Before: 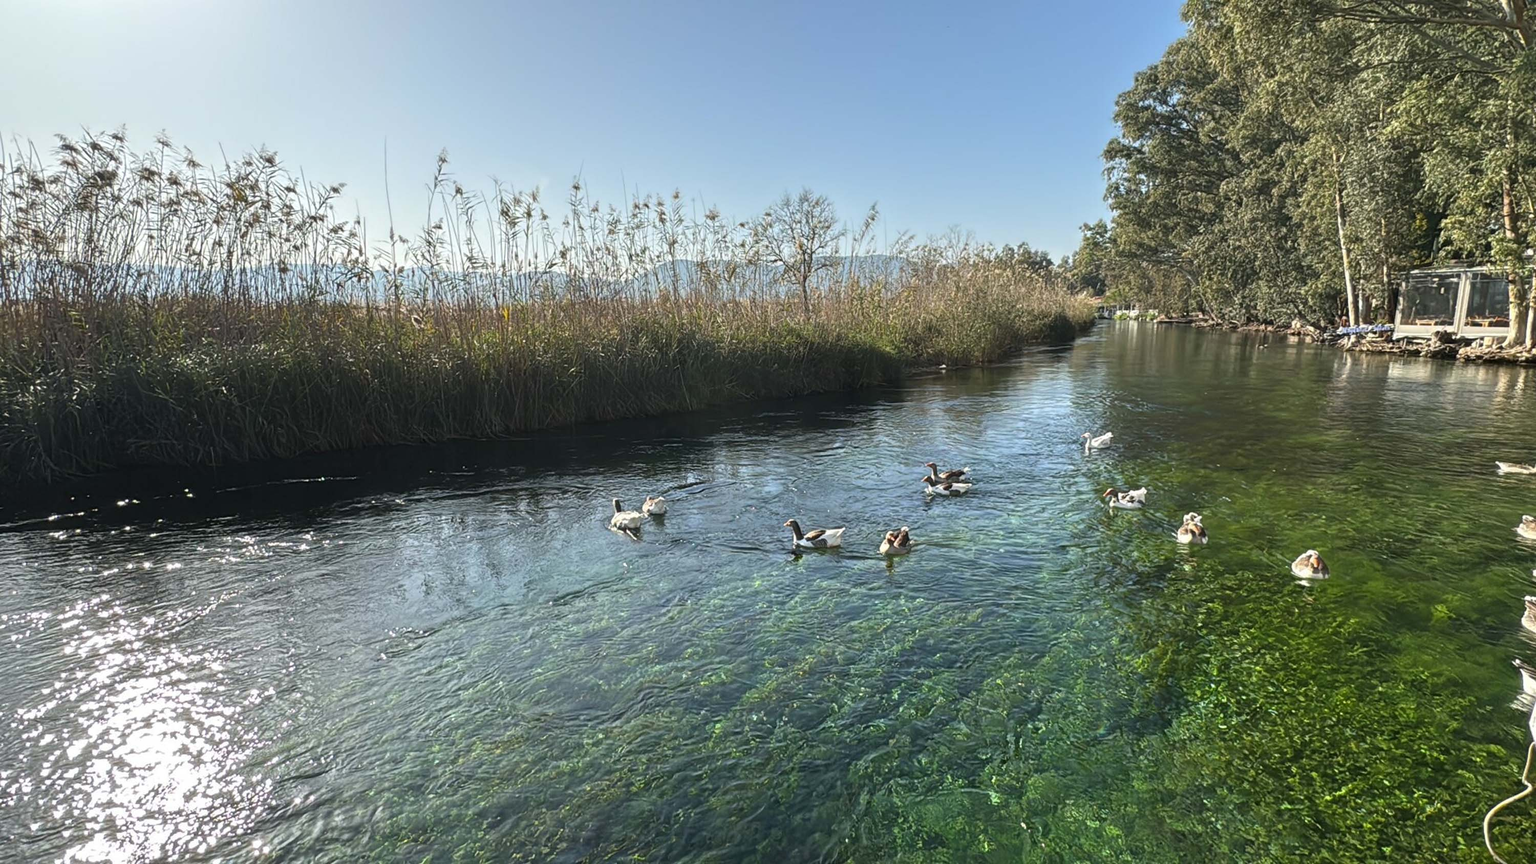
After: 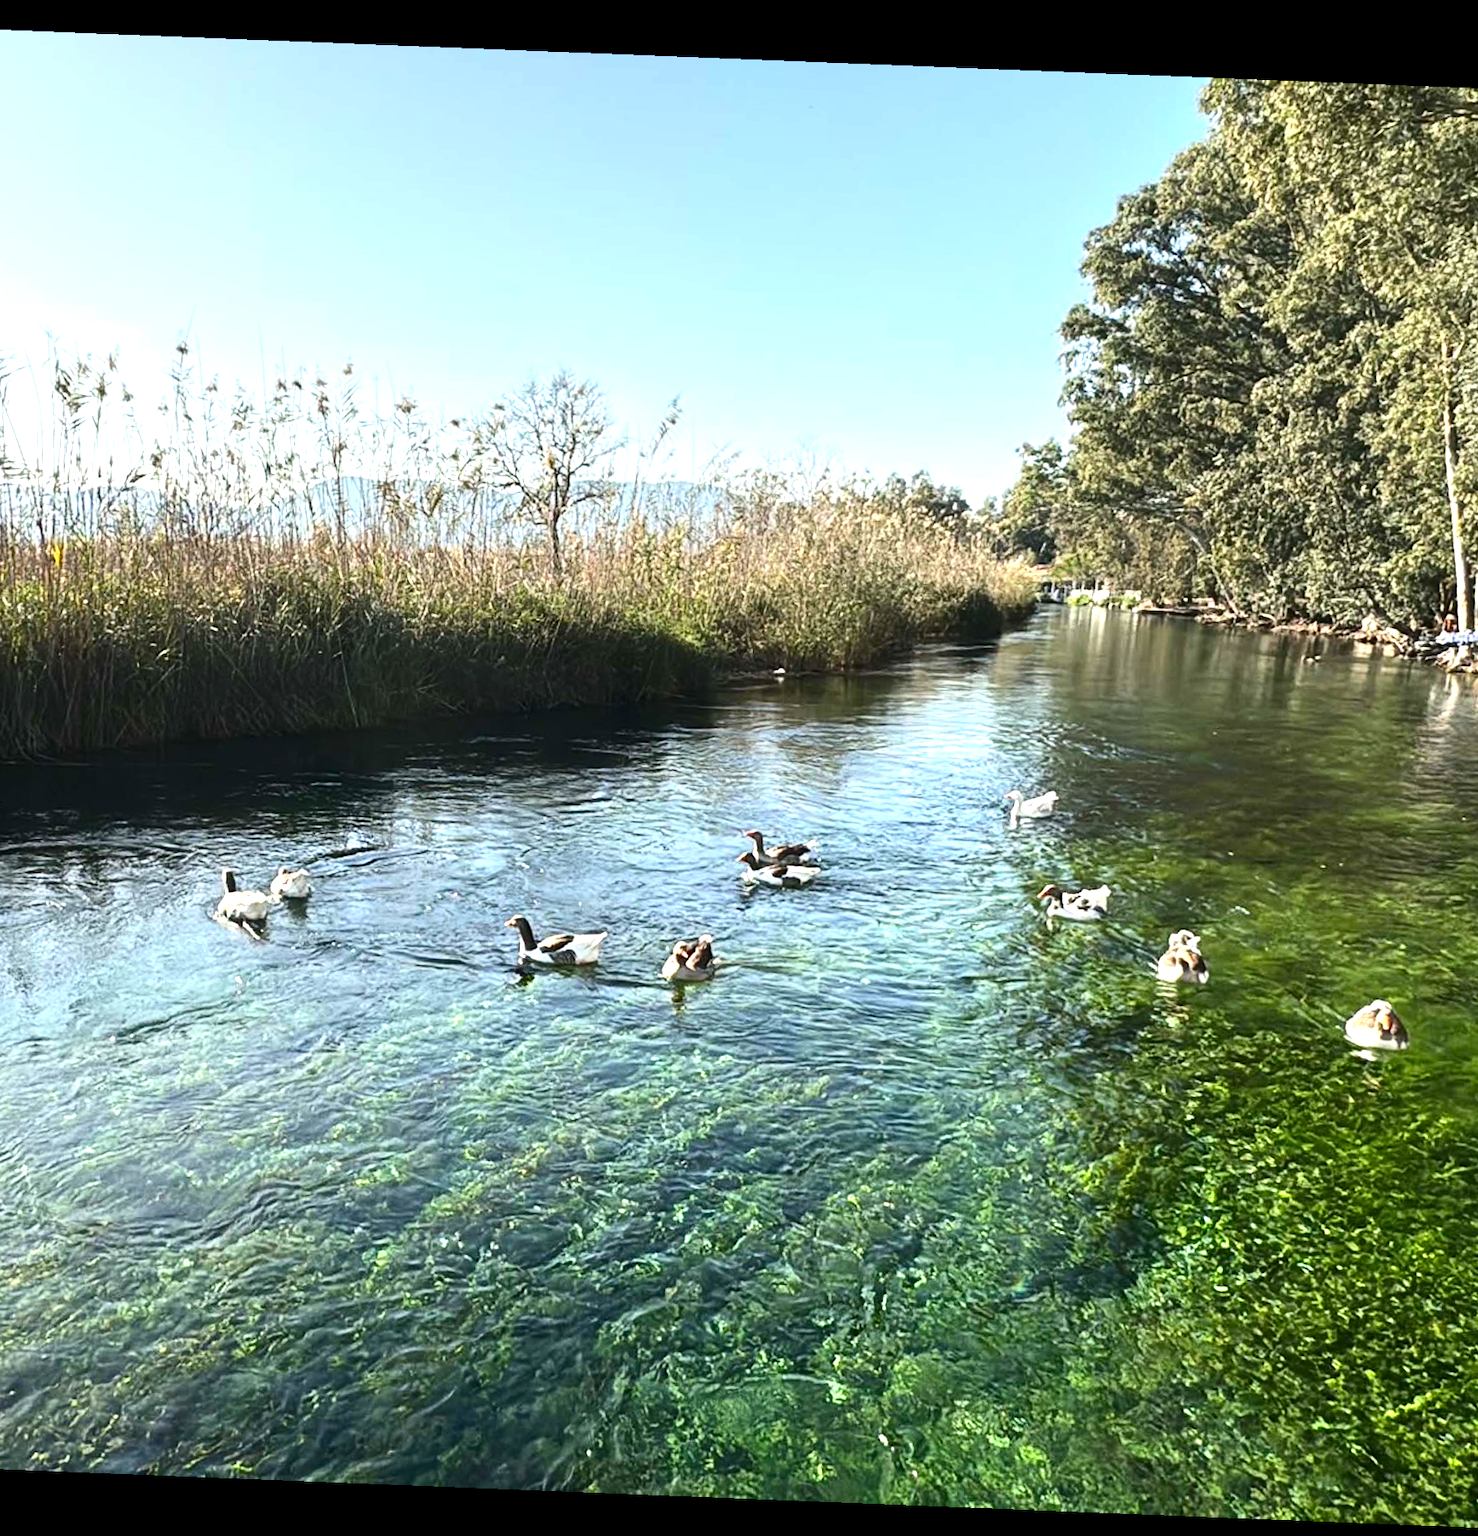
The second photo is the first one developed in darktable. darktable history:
contrast brightness saturation: contrast 0.2, brightness -0.11, saturation 0.1
exposure: exposure 1 EV, compensate highlight preservation false
rotate and perspective: rotation 2.27°, automatic cropping off
crop: left 31.458%, top 0%, right 11.876%
